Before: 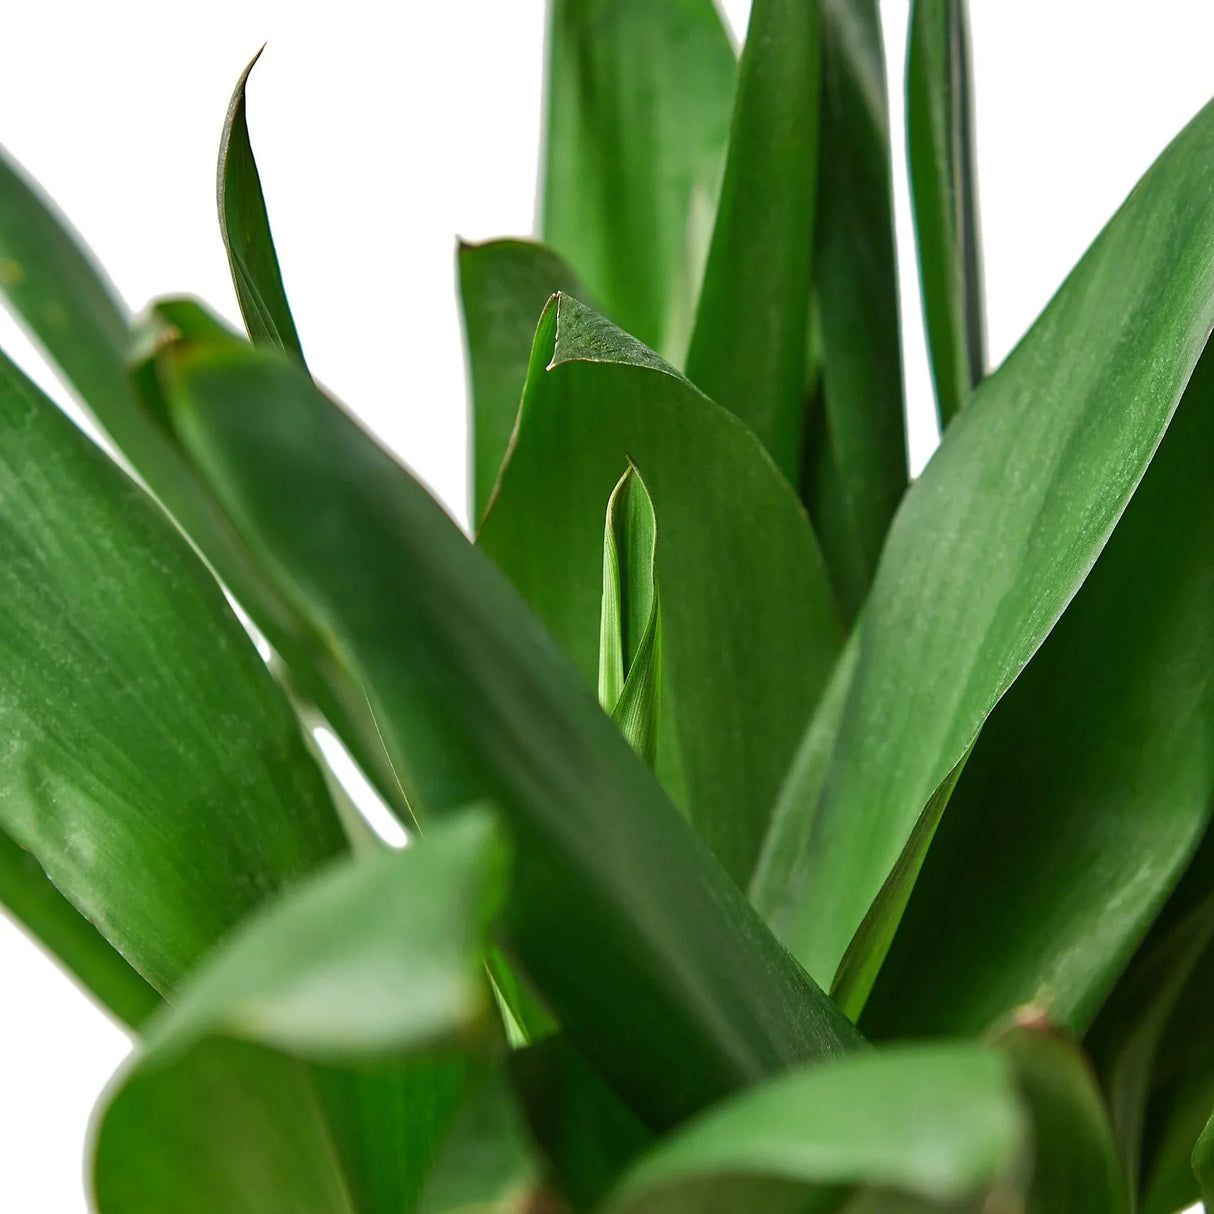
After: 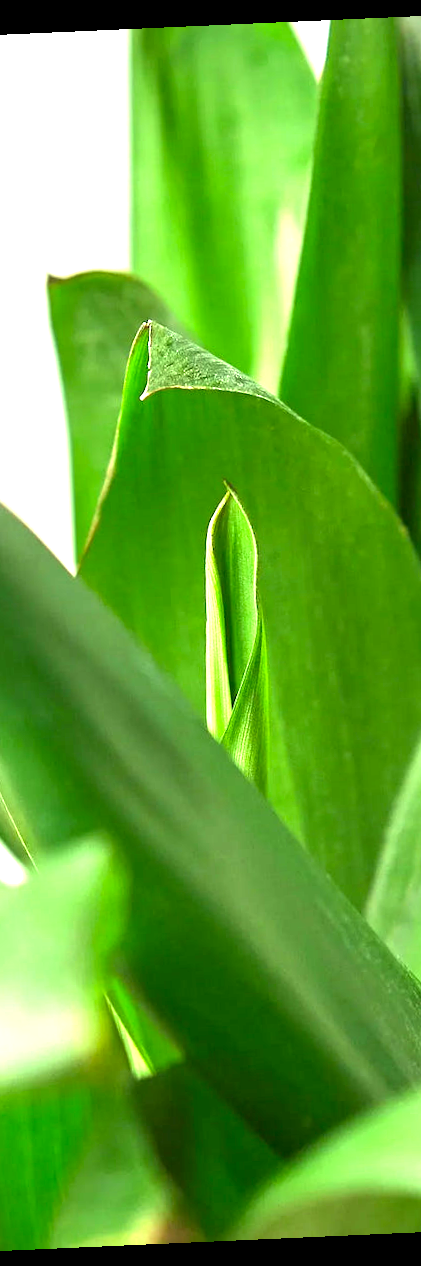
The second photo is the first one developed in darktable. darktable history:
color correction: highlights a* -5.94, highlights b* 11.19
rotate and perspective: rotation -2.56°, automatic cropping off
exposure: black level correction 0.001, exposure 1.646 EV, compensate exposure bias true, compensate highlight preservation false
crop: left 33.36%, right 33.36%
